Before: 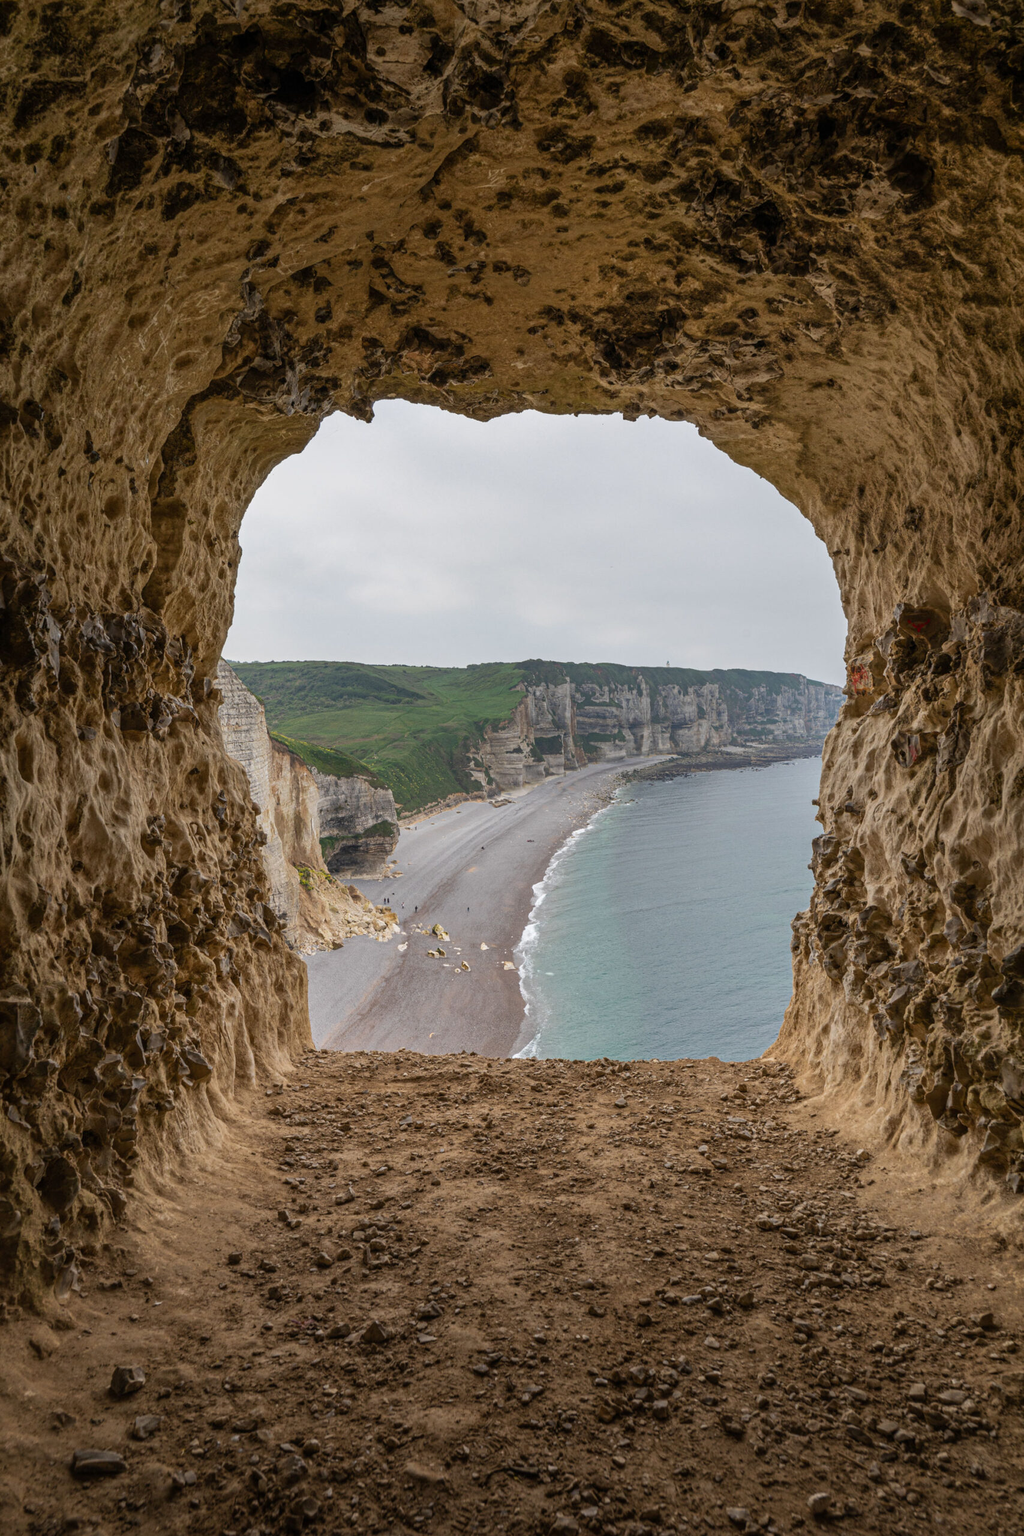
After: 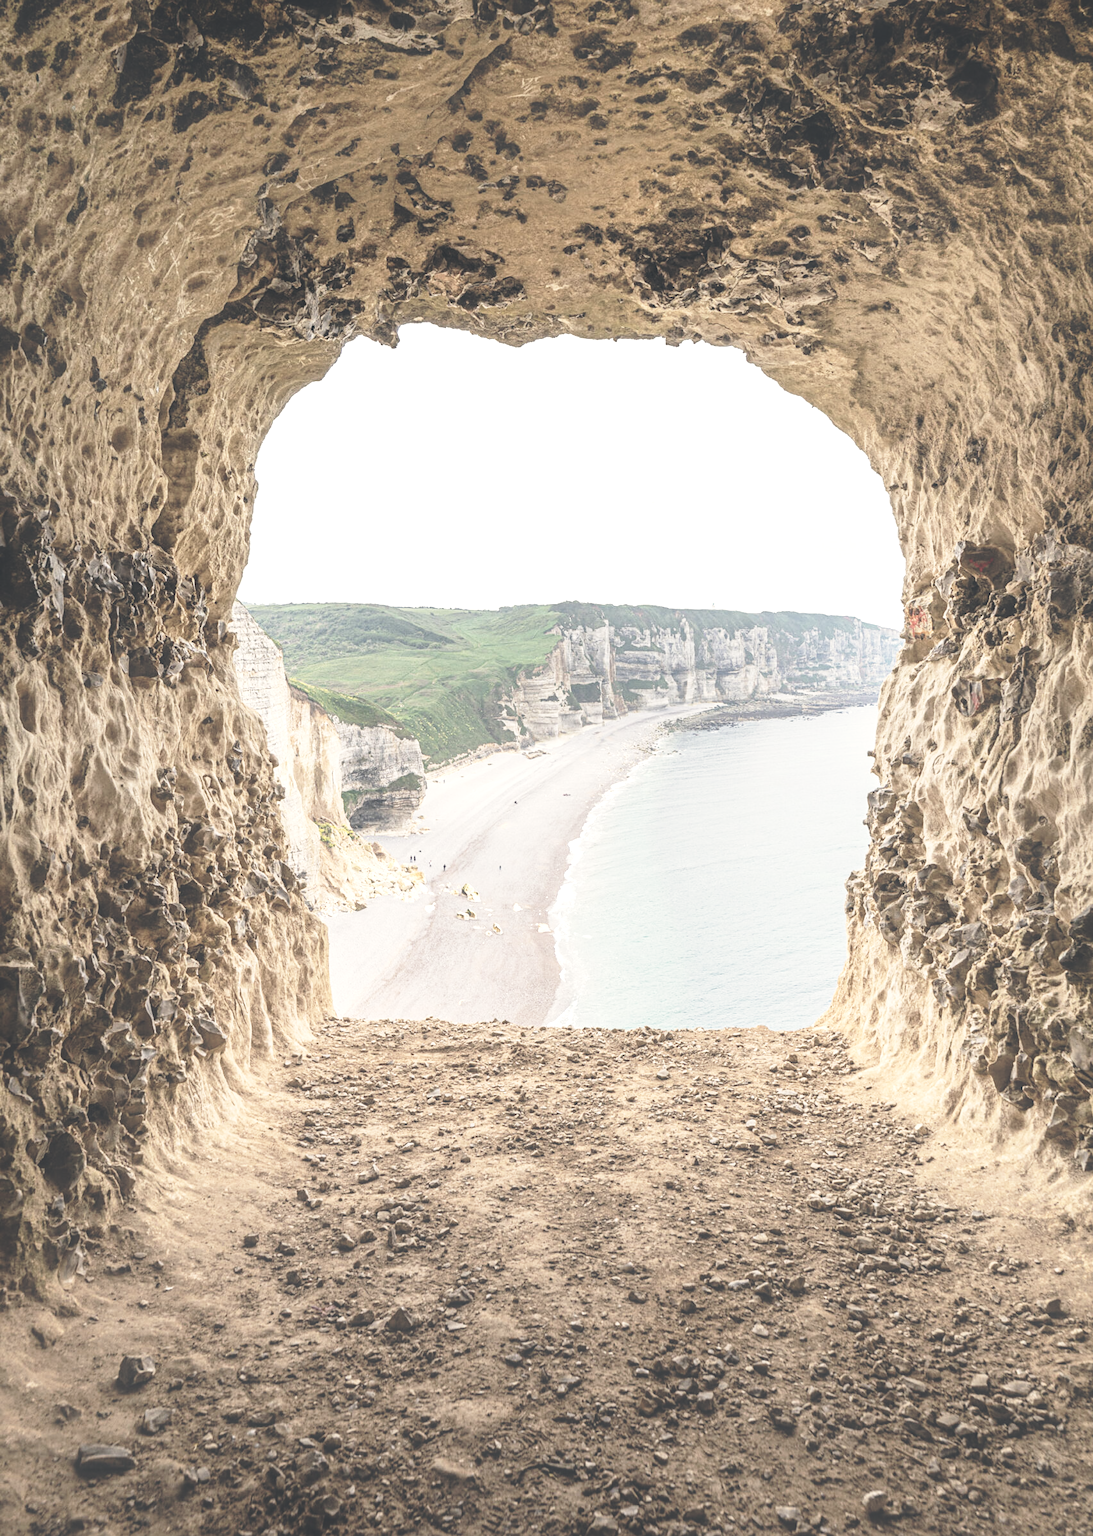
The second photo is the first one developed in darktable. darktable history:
base curve: curves: ch0 [(0, 0) (0.028, 0.03) (0.121, 0.232) (0.46, 0.748) (0.859, 0.968) (1, 1)], preserve colors none
contrast brightness saturation: contrast 0.099, saturation -0.305
sharpen: amount 0.203
exposure: black level correction -0.031, compensate exposure bias true, compensate highlight preservation false
color correction: highlights a* 0.468, highlights b* 2.71, shadows a* -1.32, shadows b* -4.01
tone equalizer: -8 EV -1.05 EV, -7 EV -1.02 EV, -6 EV -0.842 EV, -5 EV -0.615 EV, -3 EV 0.591 EV, -2 EV 0.846 EV, -1 EV 1 EV, +0 EV 1.06 EV
crop and rotate: top 6.294%
